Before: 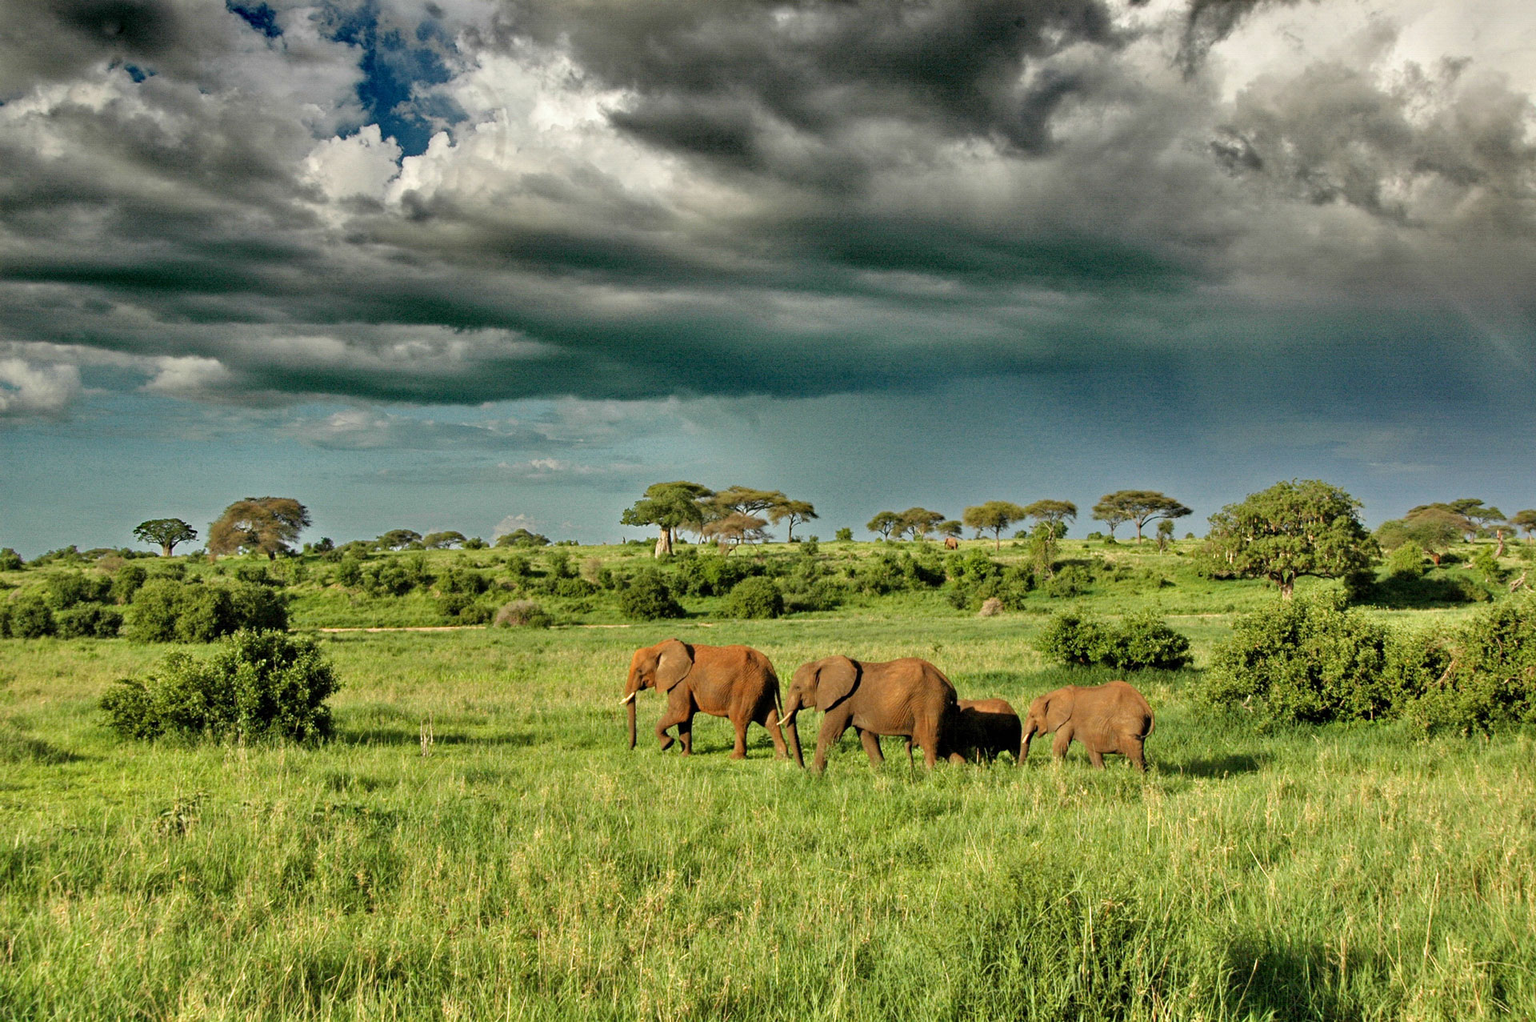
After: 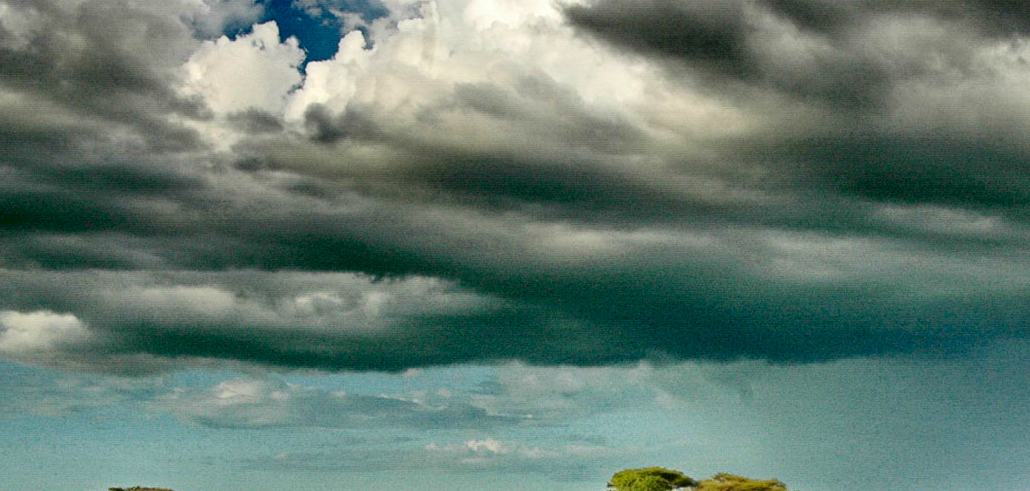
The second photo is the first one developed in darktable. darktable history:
exposure: exposure 0.024 EV, compensate highlight preservation false
crop: left 10.29%, top 10.509%, right 36.036%, bottom 51.029%
contrast brightness saturation: contrast 0.176, saturation 0.306
